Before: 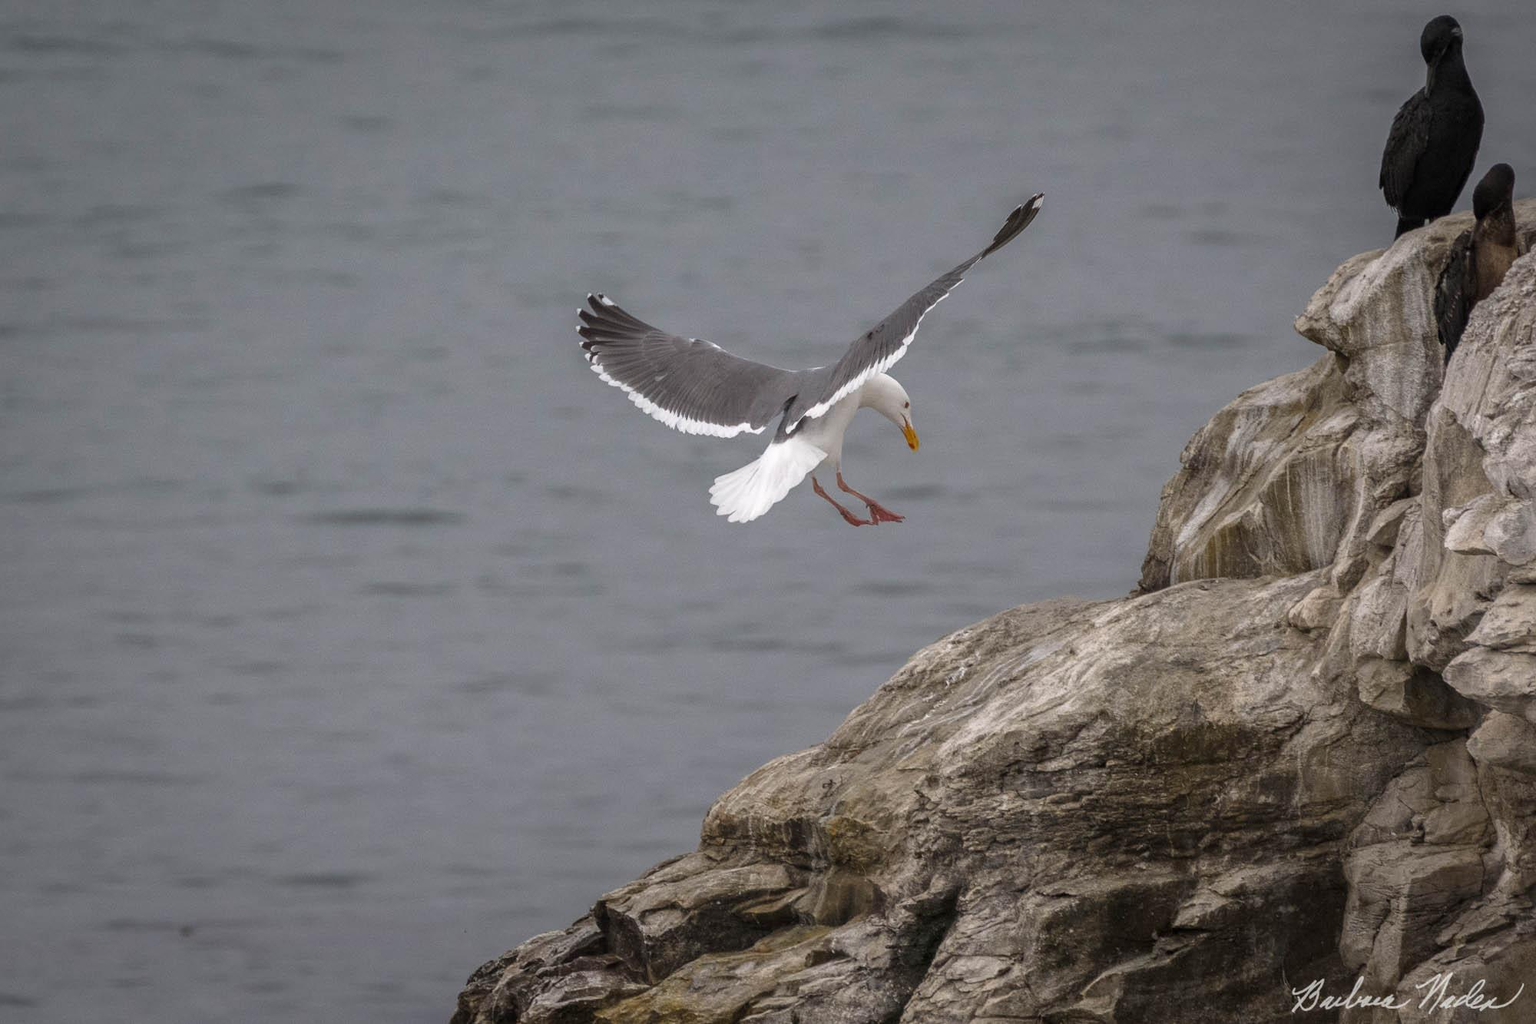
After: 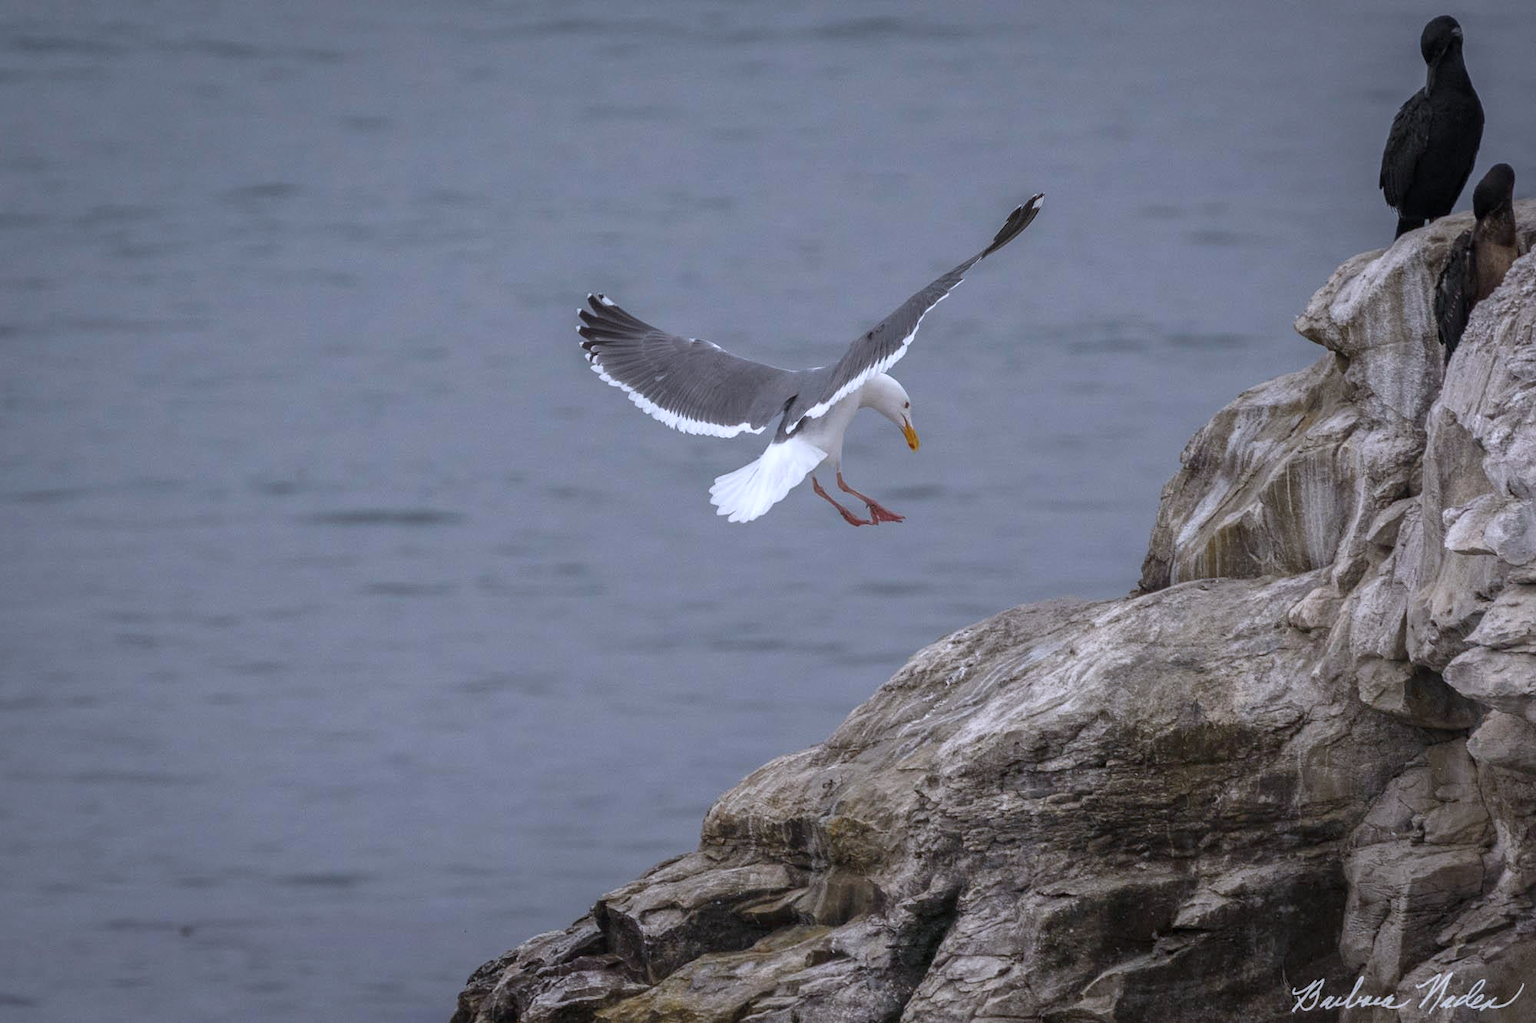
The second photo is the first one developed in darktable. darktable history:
color calibration: illuminant custom, x 0.371, y 0.382, temperature 4279.76 K
